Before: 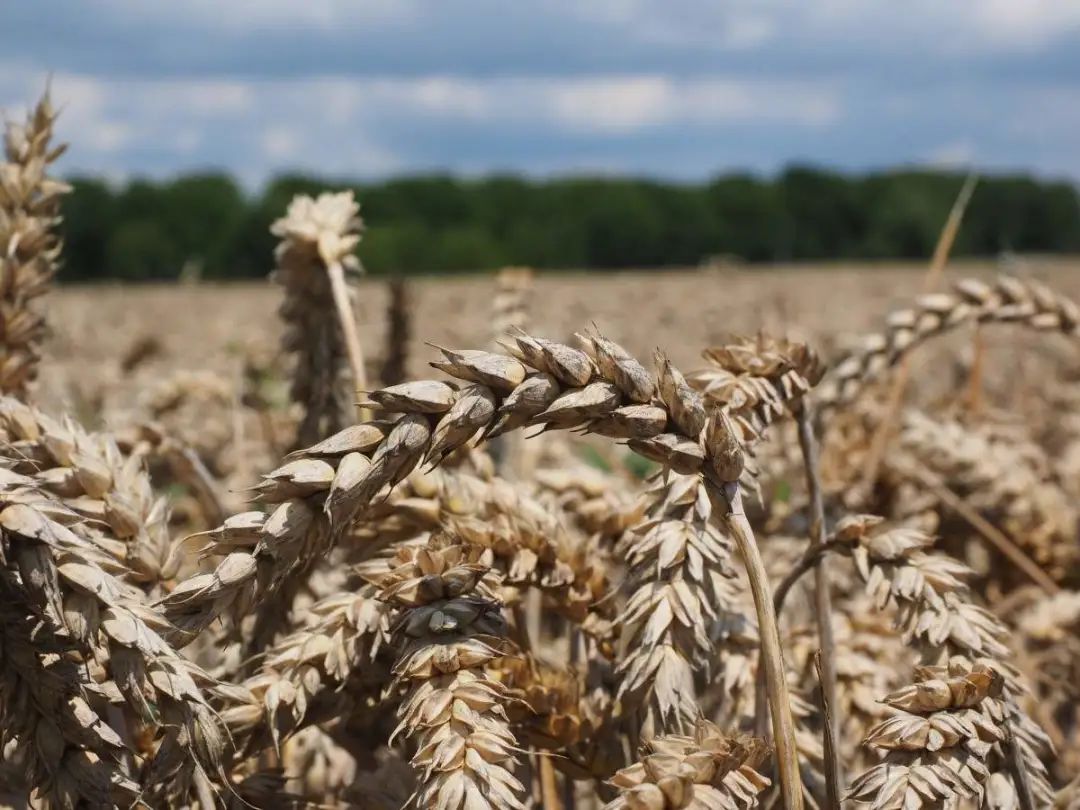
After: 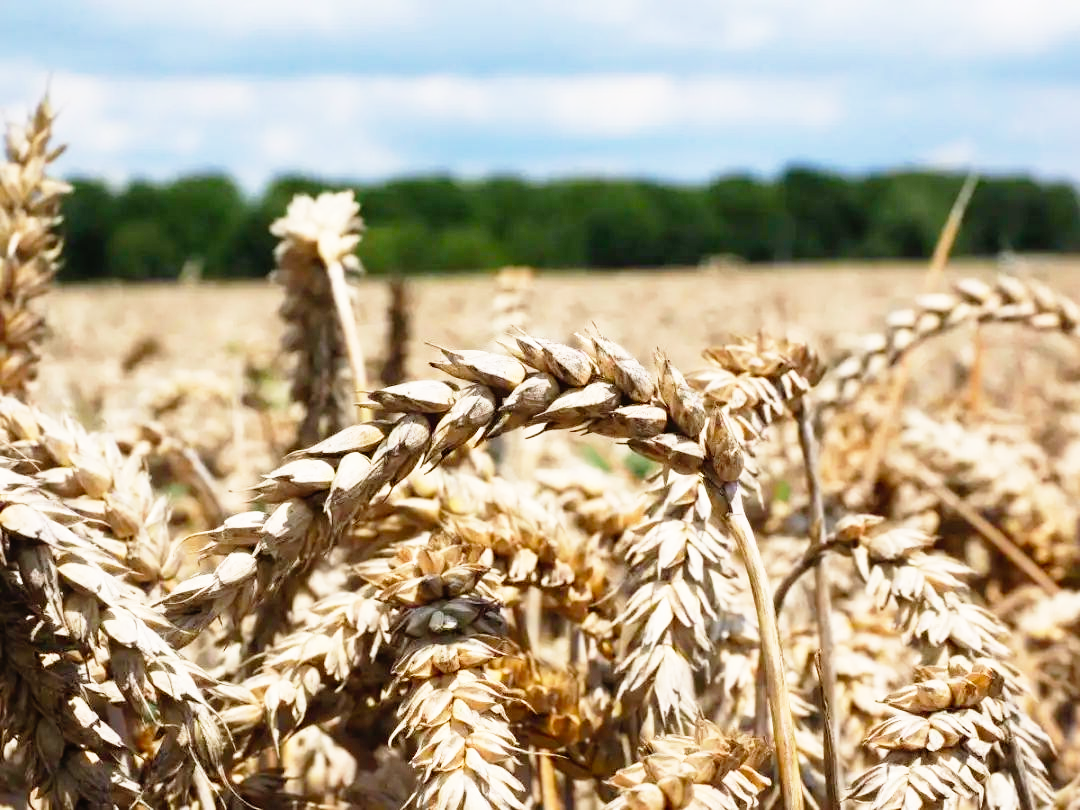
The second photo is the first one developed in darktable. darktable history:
color balance rgb: global vibrance 20%
base curve: curves: ch0 [(0, 0) (0.012, 0.01) (0.073, 0.168) (0.31, 0.711) (0.645, 0.957) (1, 1)], preserve colors none
